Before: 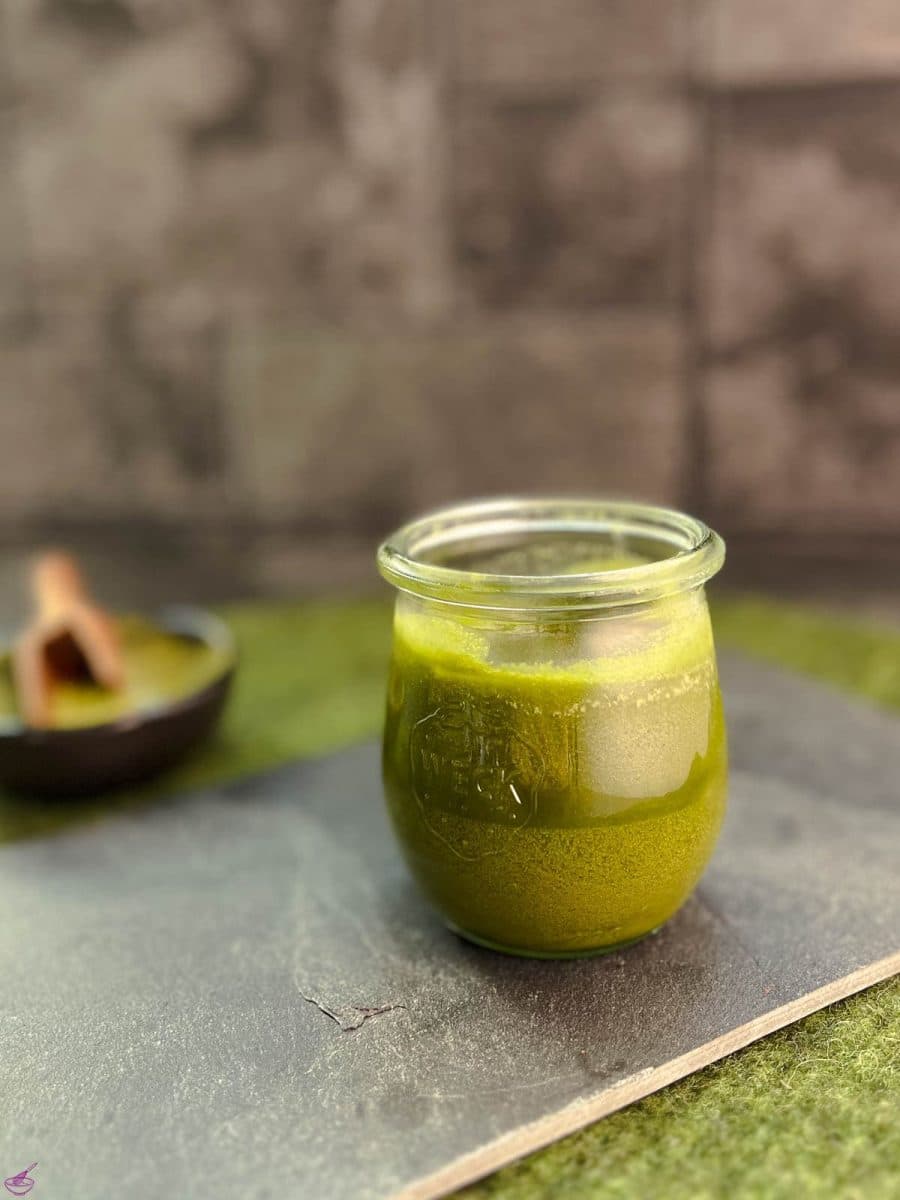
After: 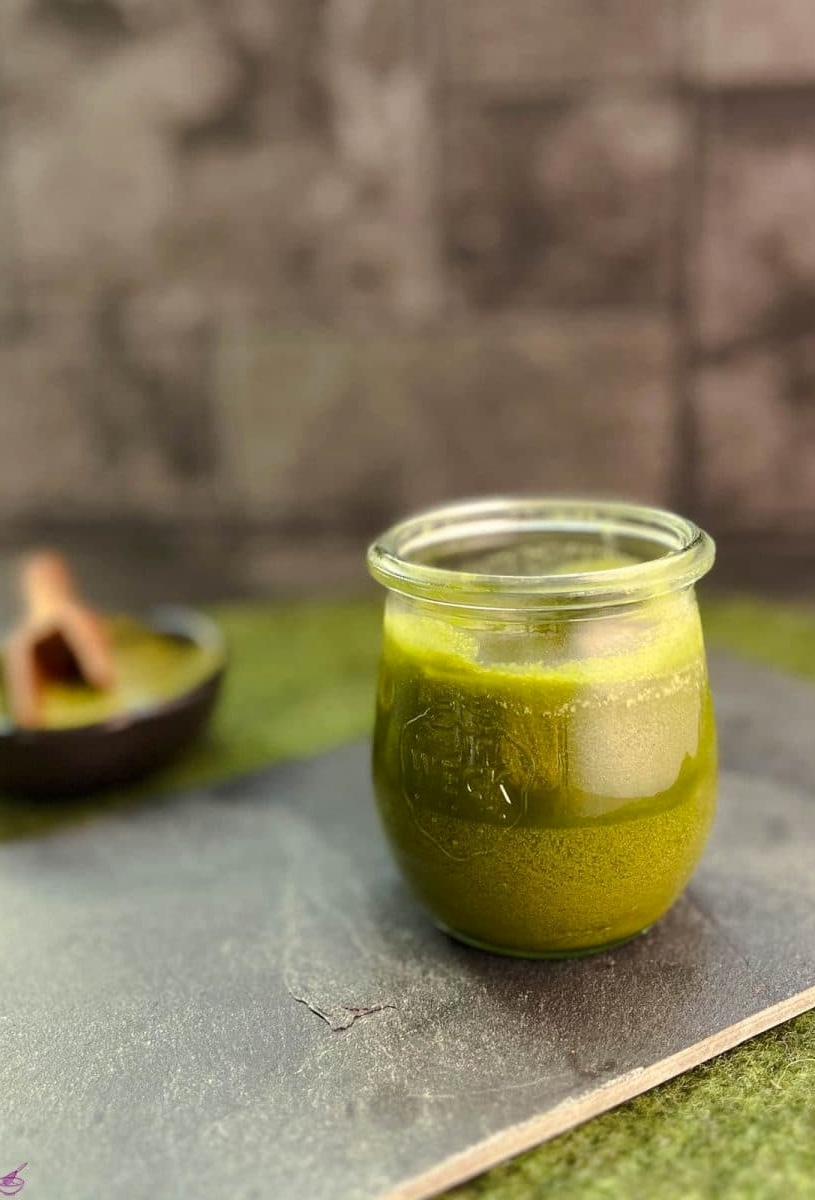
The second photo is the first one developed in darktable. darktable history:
crop and rotate: left 1.172%, right 8.263%
contrast brightness saturation: contrast 0.078, saturation 0.024
